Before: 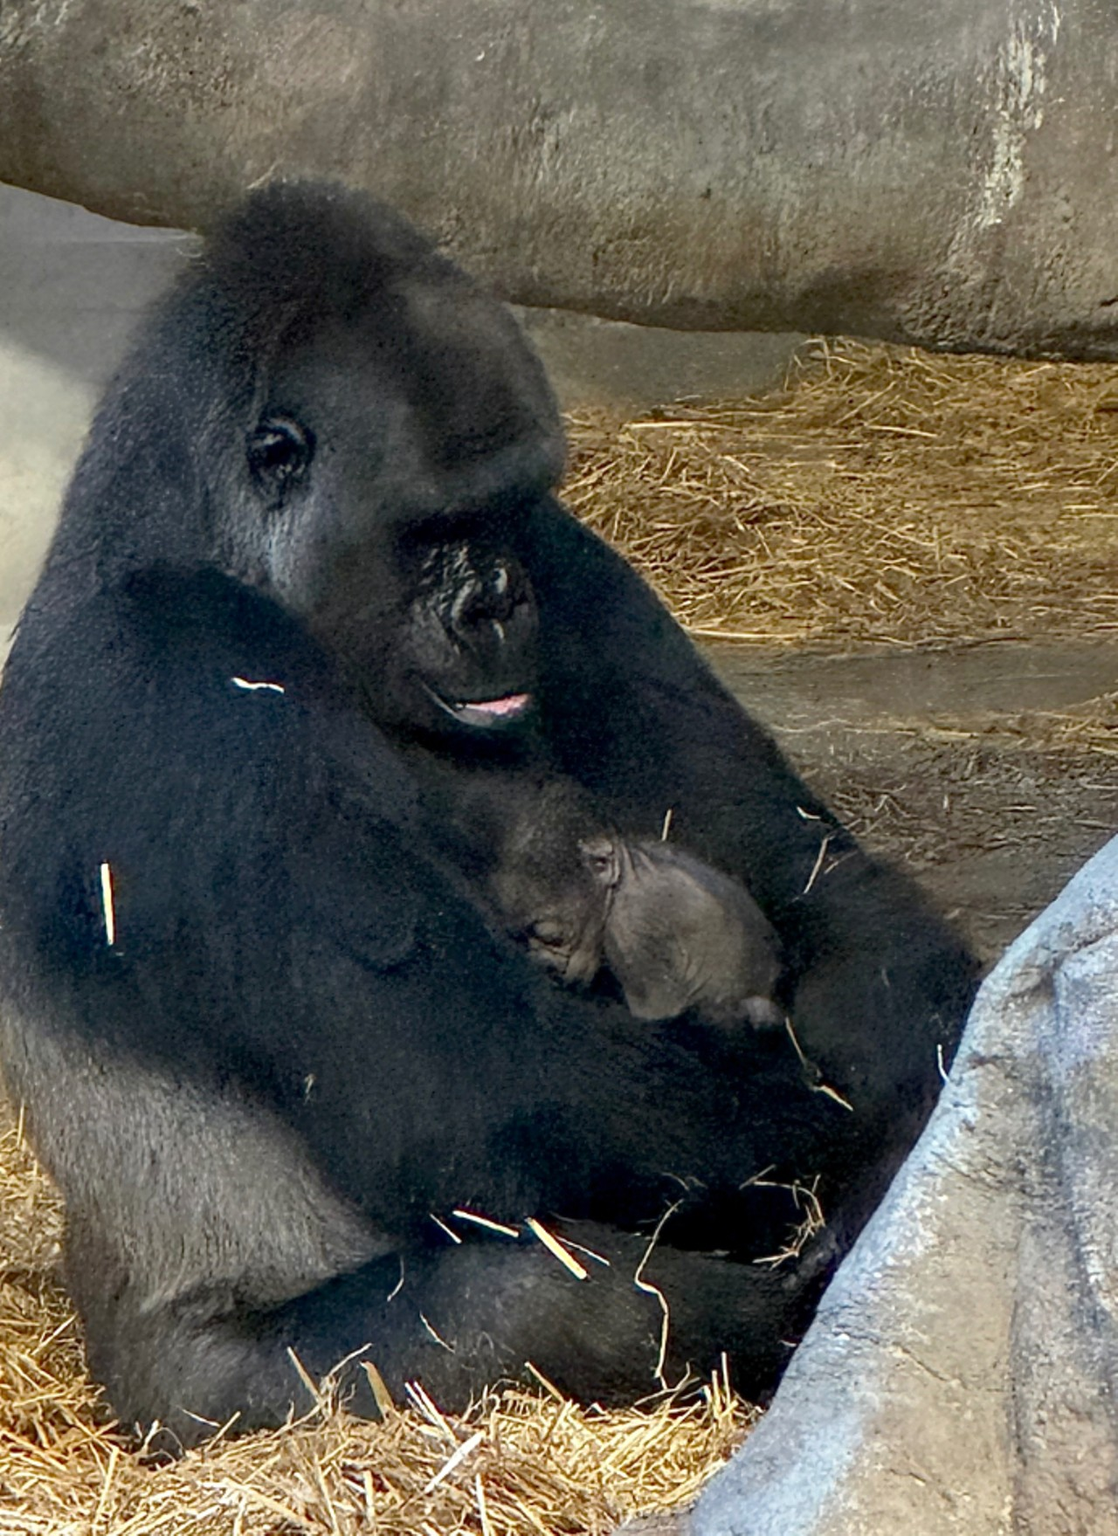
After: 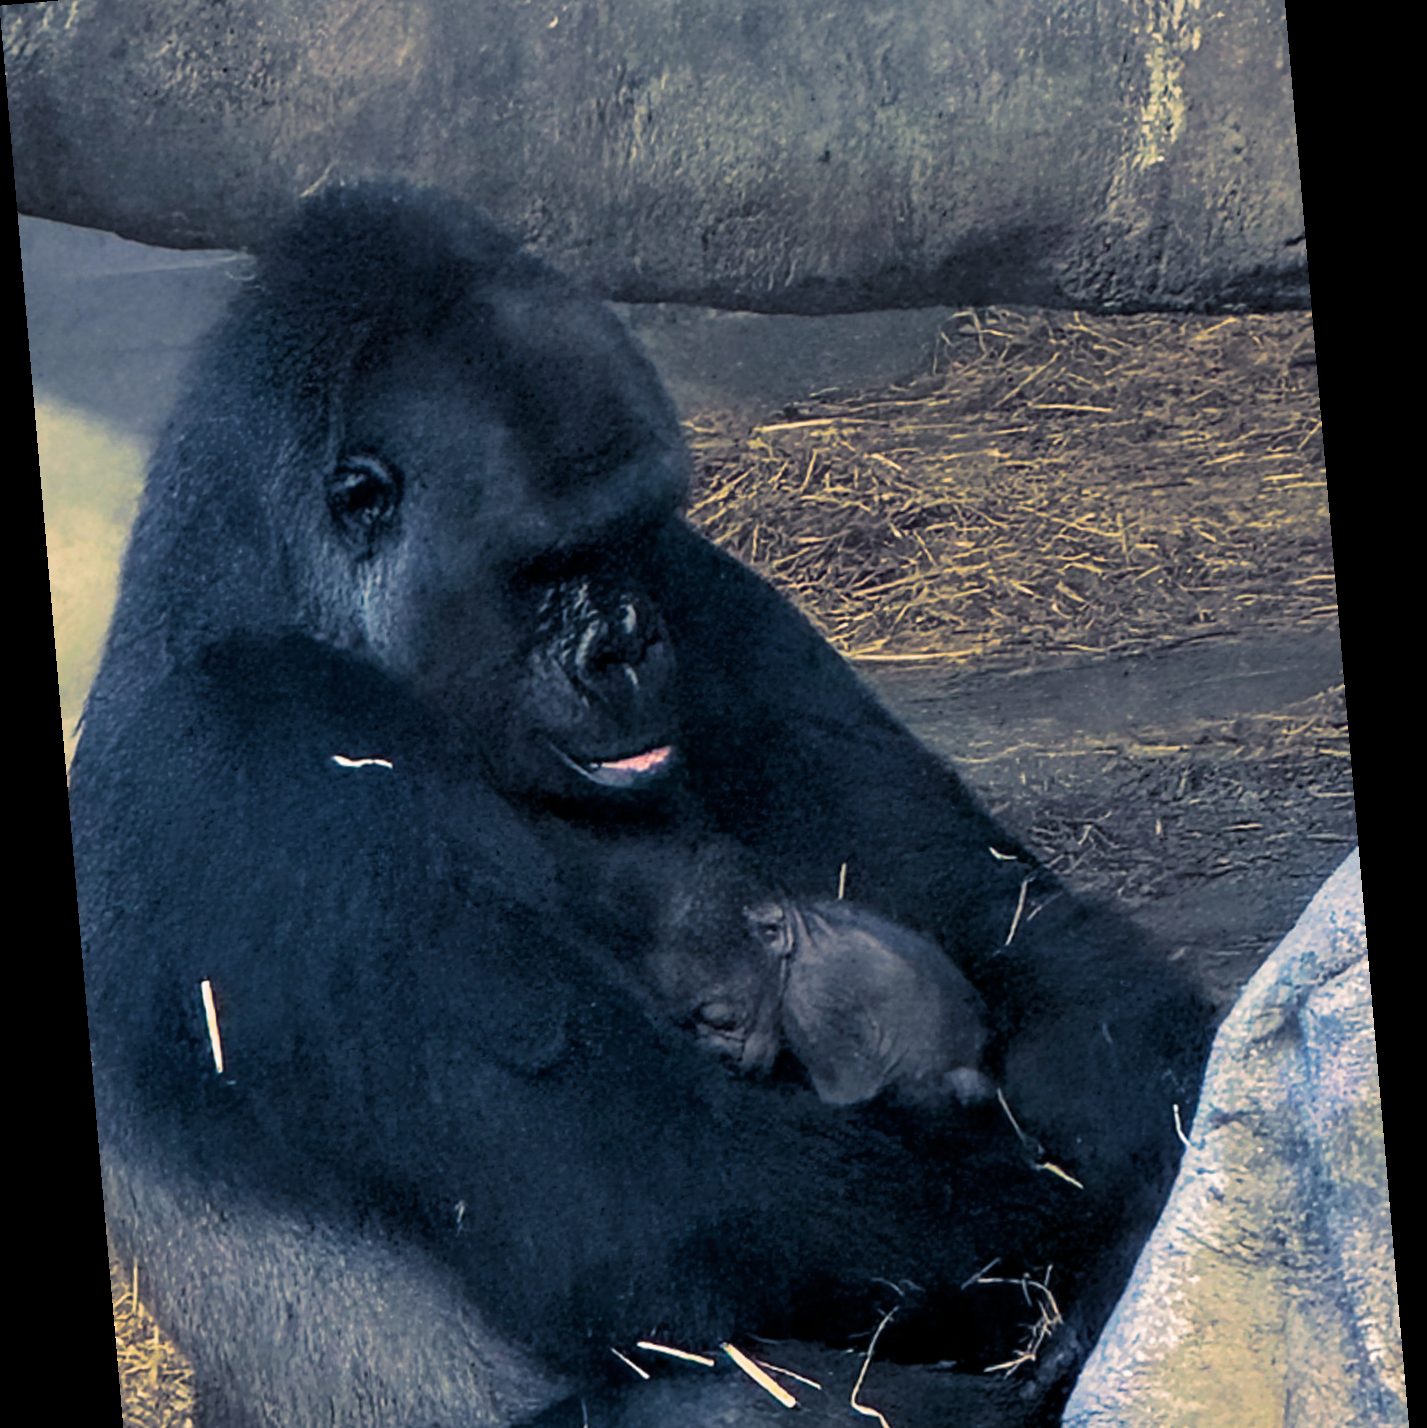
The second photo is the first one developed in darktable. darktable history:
crop: top 5.667%, bottom 17.637%
rotate and perspective: rotation -4.98°, automatic cropping off
split-toning: shadows › hue 226.8°, shadows › saturation 0.56, highlights › hue 28.8°, balance -40, compress 0%
color balance rgb: perceptual saturation grading › global saturation 25%, global vibrance 20%
velvia: on, module defaults
